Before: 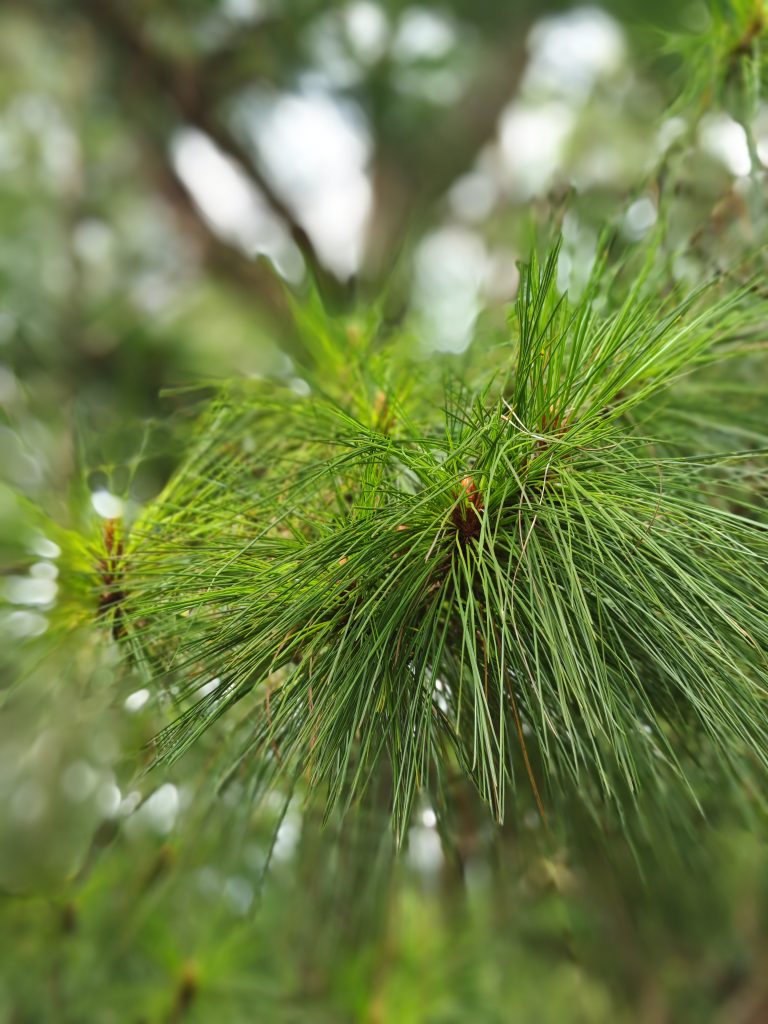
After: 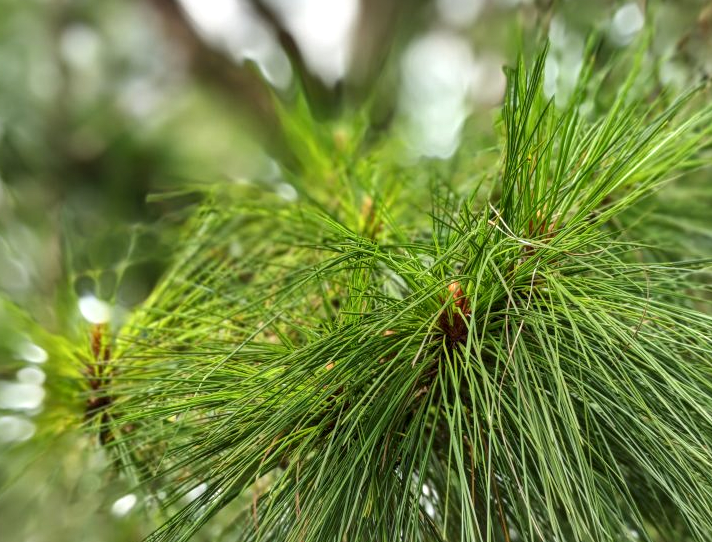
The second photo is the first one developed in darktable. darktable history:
crop: left 1.773%, top 19.066%, right 5.412%, bottom 27.958%
exposure: exposure 0.087 EV, compensate exposure bias true, compensate highlight preservation false
shadows and highlights: highlights color adjustment 79.2%, soften with gaussian
local contrast: detail 130%
